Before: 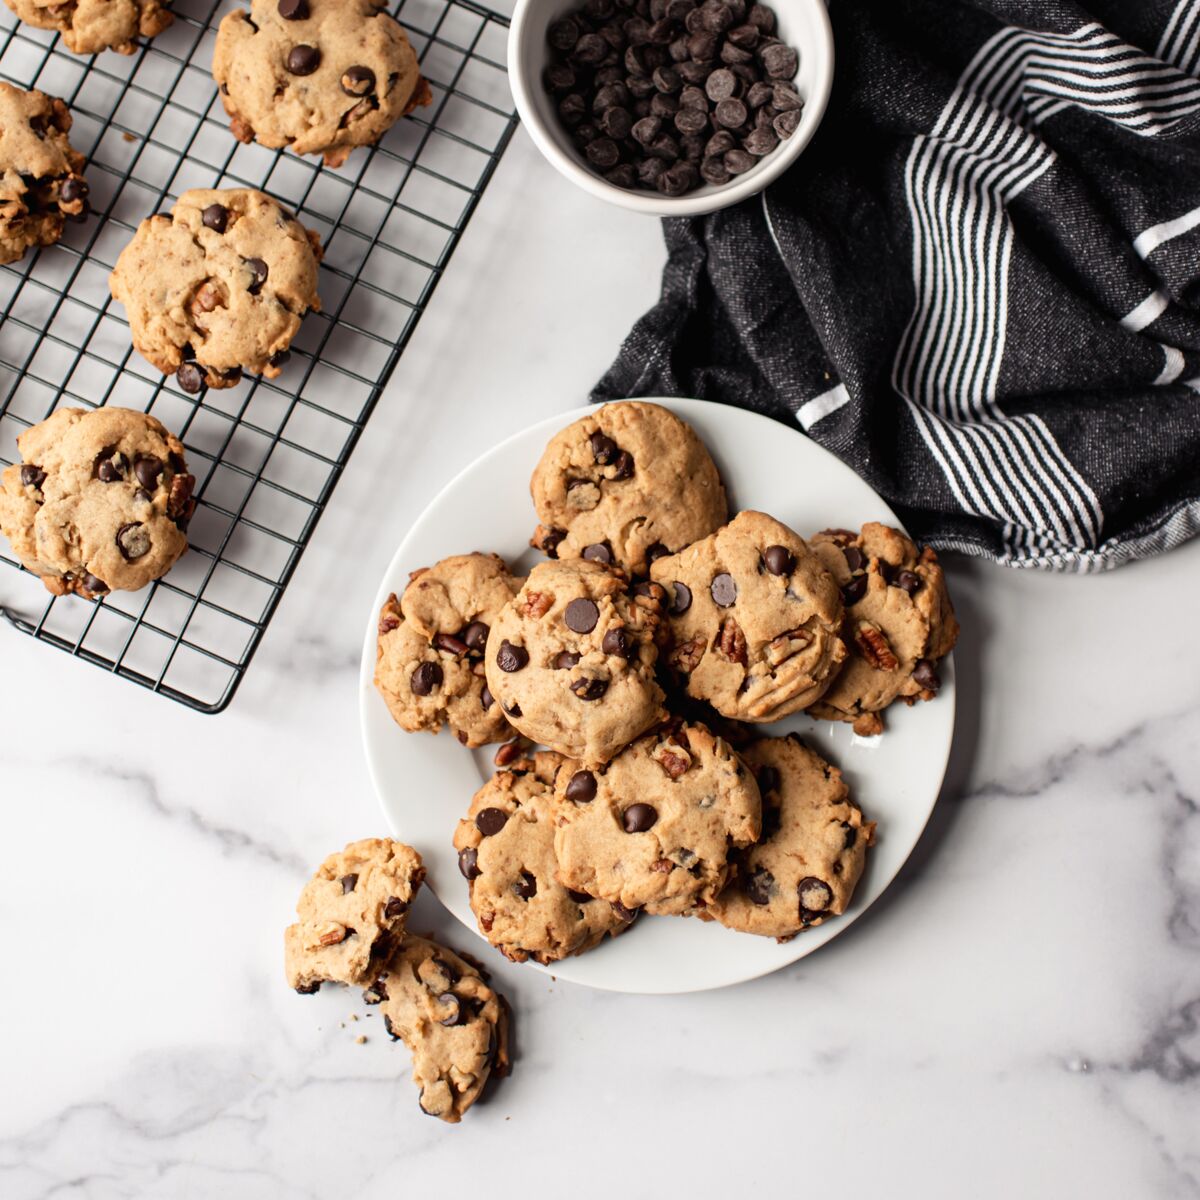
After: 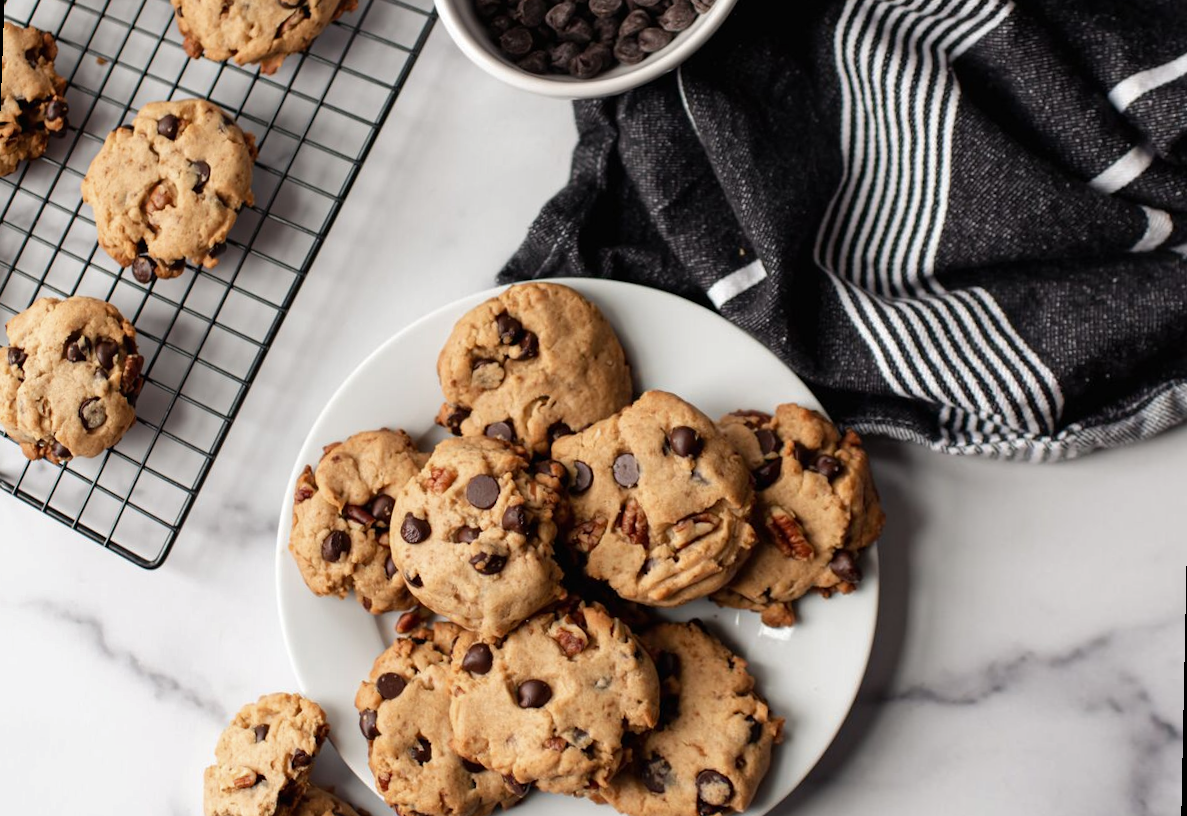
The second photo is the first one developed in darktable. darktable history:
rotate and perspective: rotation 1.69°, lens shift (vertical) -0.023, lens shift (horizontal) -0.291, crop left 0.025, crop right 0.988, crop top 0.092, crop bottom 0.842
color correction: highlights a* 0.003, highlights b* -0.283
crop and rotate: top 5.667%, bottom 14.937%
base curve: curves: ch0 [(0, 0) (0.74, 0.67) (1, 1)]
